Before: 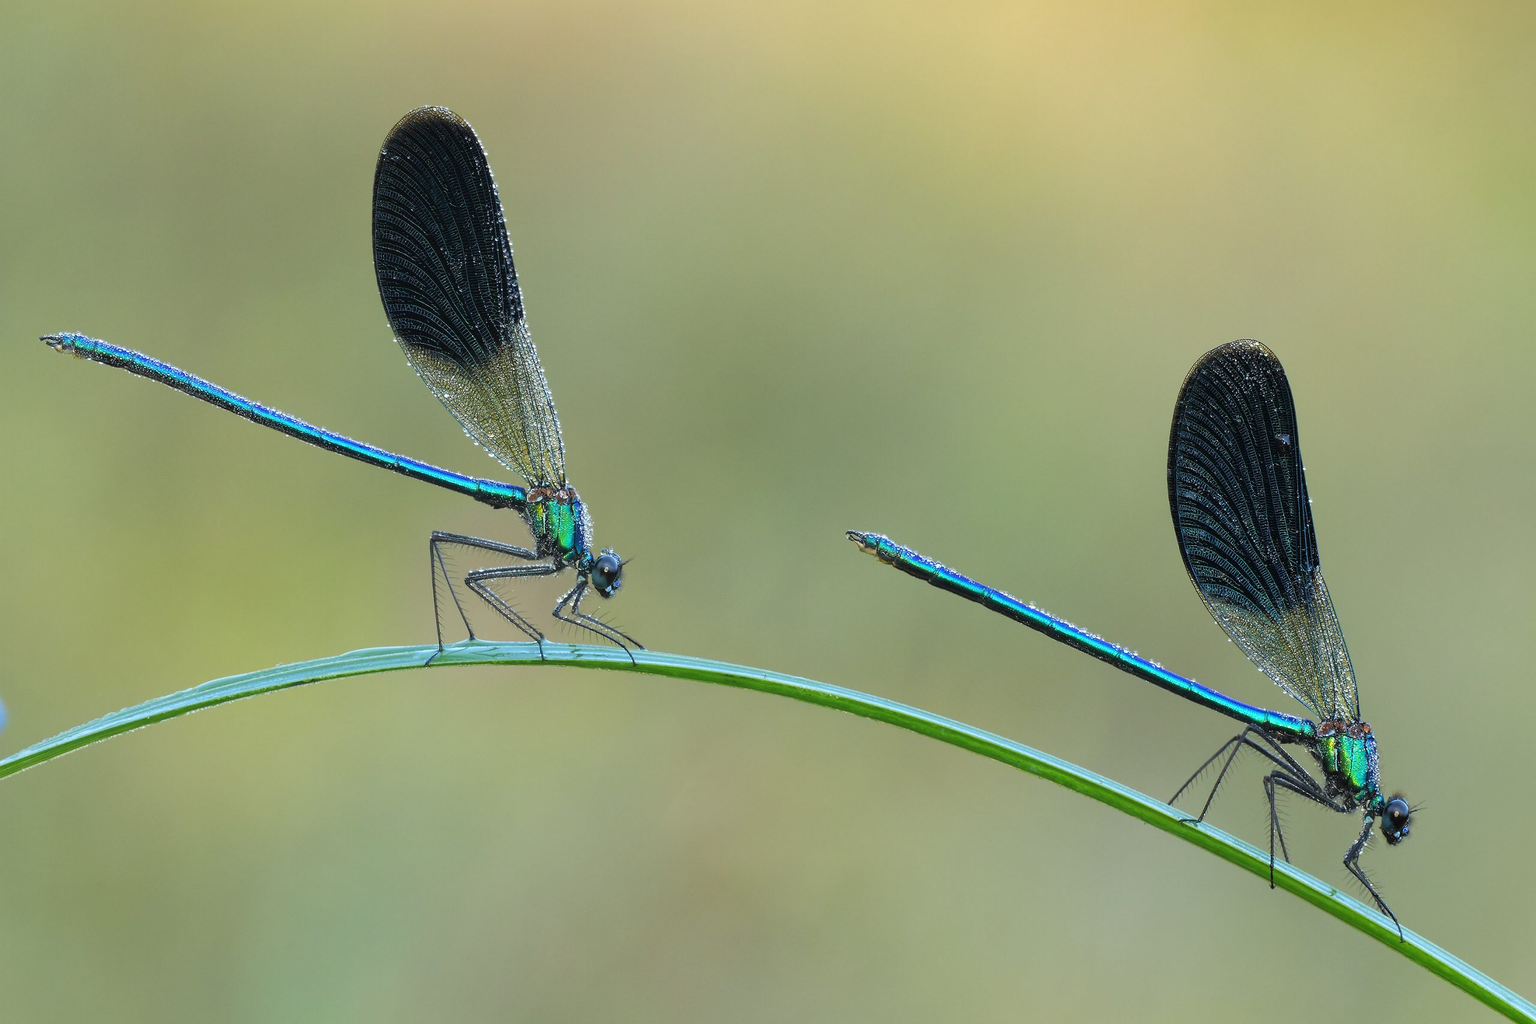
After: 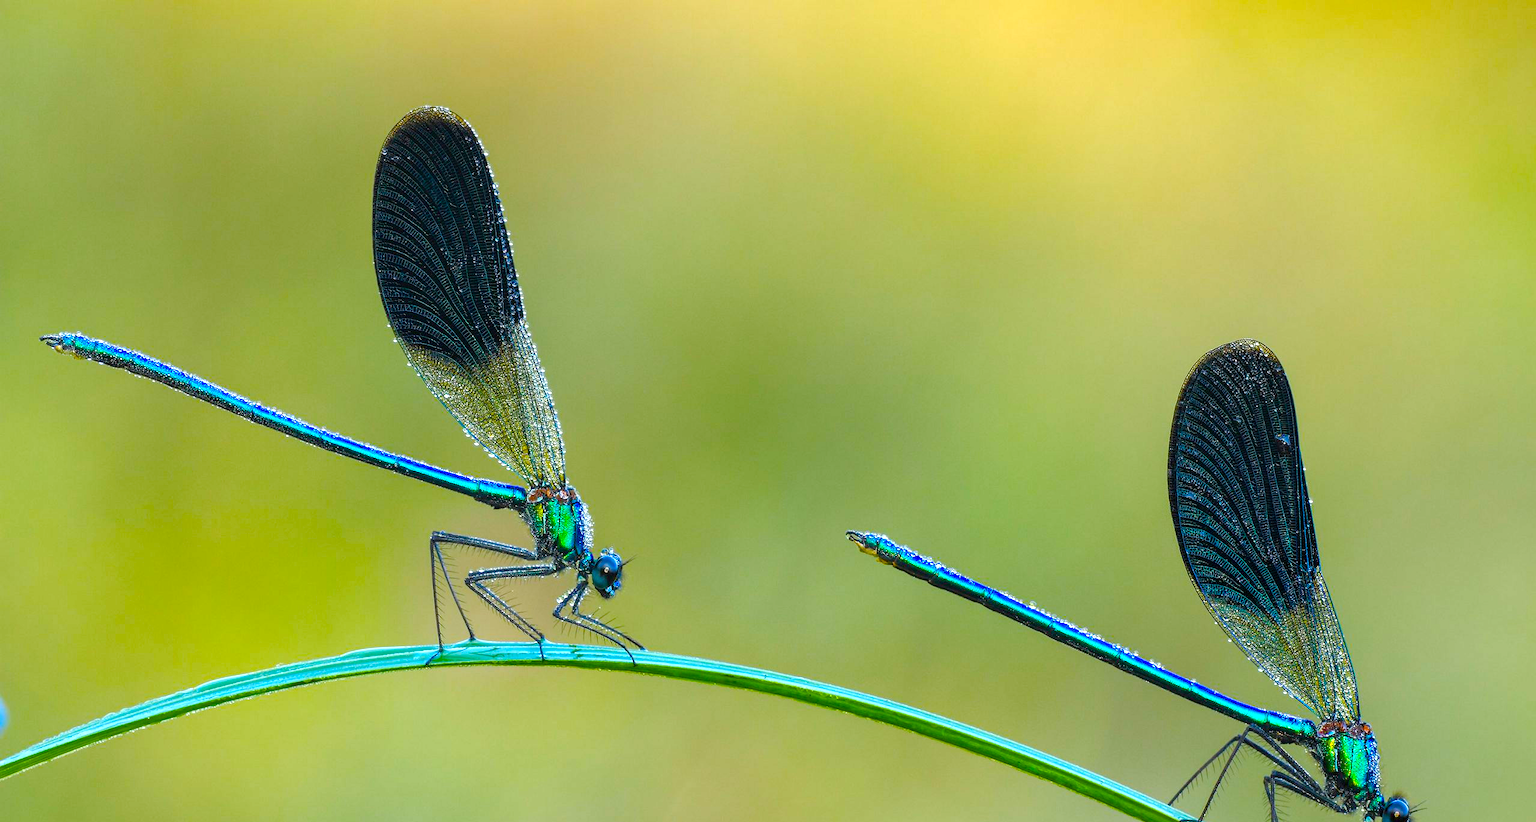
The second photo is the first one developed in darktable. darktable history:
crop: bottom 19.644%
color balance rgb: linear chroma grading › shadows 10%, linear chroma grading › highlights 10%, linear chroma grading › global chroma 15%, linear chroma grading › mid-tones 15%, perceptual saturation grading › global saturation 40%, perceptual saturation grading › highlights -25%, perceptual saturation grading › mid-tones 35%, perceptual saturation grading › shadows 35%, perceptual brilliance grading › global brilliance 11.29%, global vibrance 11.29%
local contrast: on, module defaults
